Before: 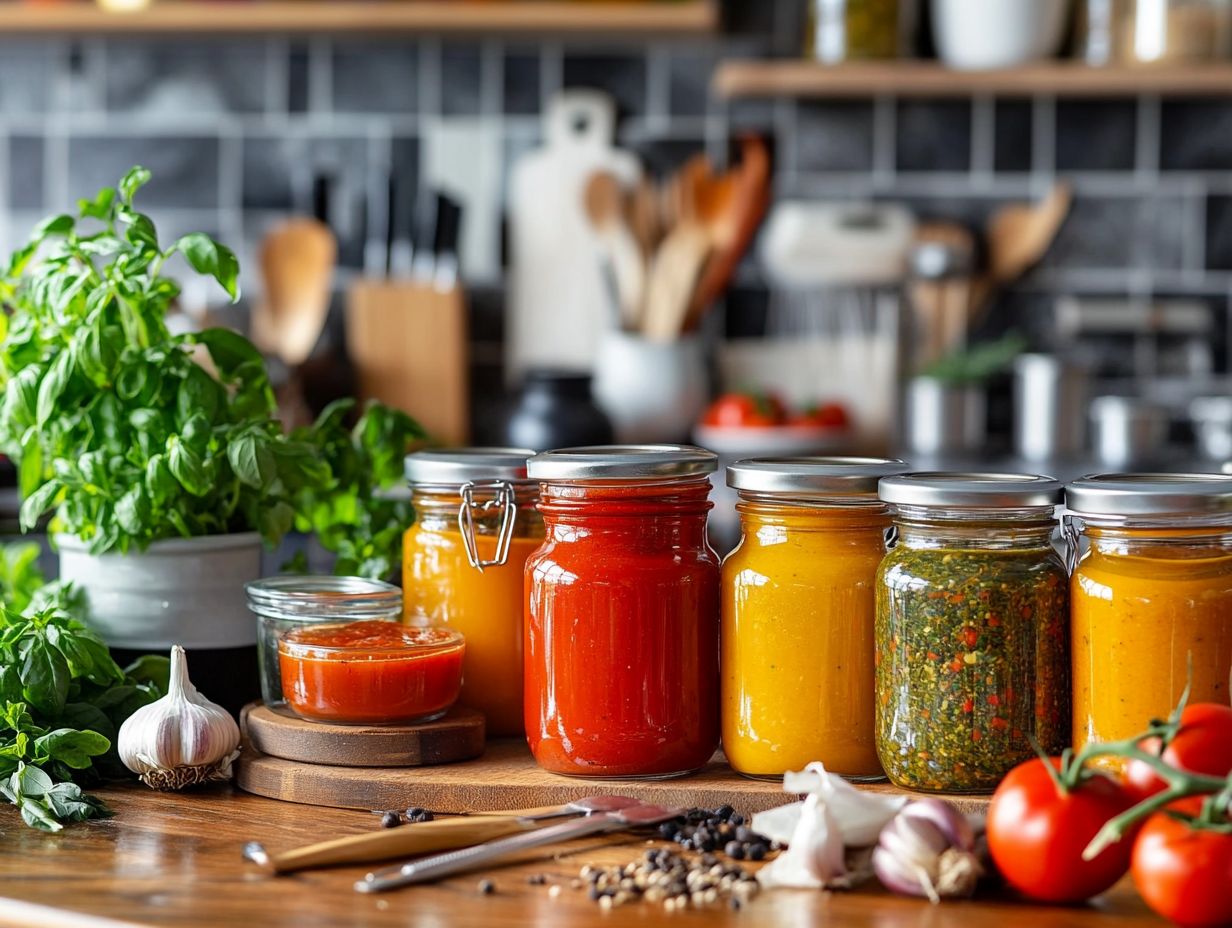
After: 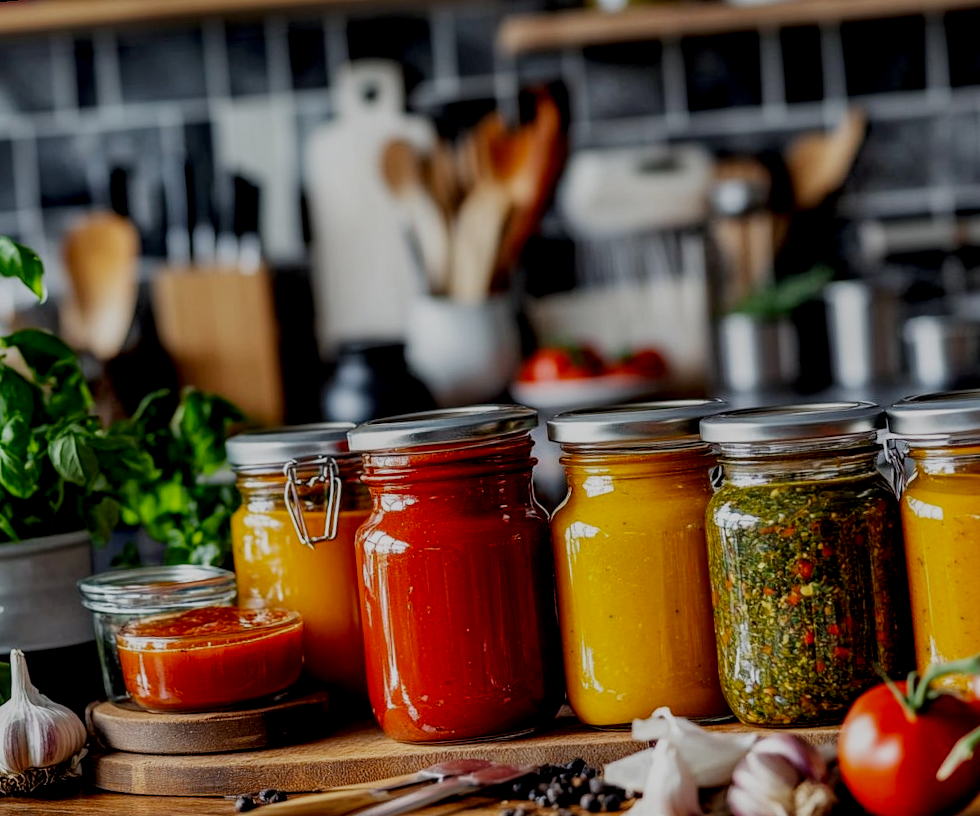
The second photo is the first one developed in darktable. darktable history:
crop: left 16.768%, top 8.653%, right 8.362%, bottom 12.485%
white balance: emerald 1
local contrast: detail 130%
rotate and perspective: rotation -5.2°, automatic cropping off
filmic rgb: middle gray luminance 29%, black relative exposure -10.3 EV, white relative exposure 5.5 EV, threshold 6 EV, target black luminance 0%, hardness 3.95, latitude 2.04%, contrast 1.132, highlights saturation mix 5%, shadows ↔ highlights balance 15.11%, preserve chrominance no, color science v3 (2019), use custom middle-gray values true, iterations of high-quality reconstruction 0, enable highlight reconstruction true
